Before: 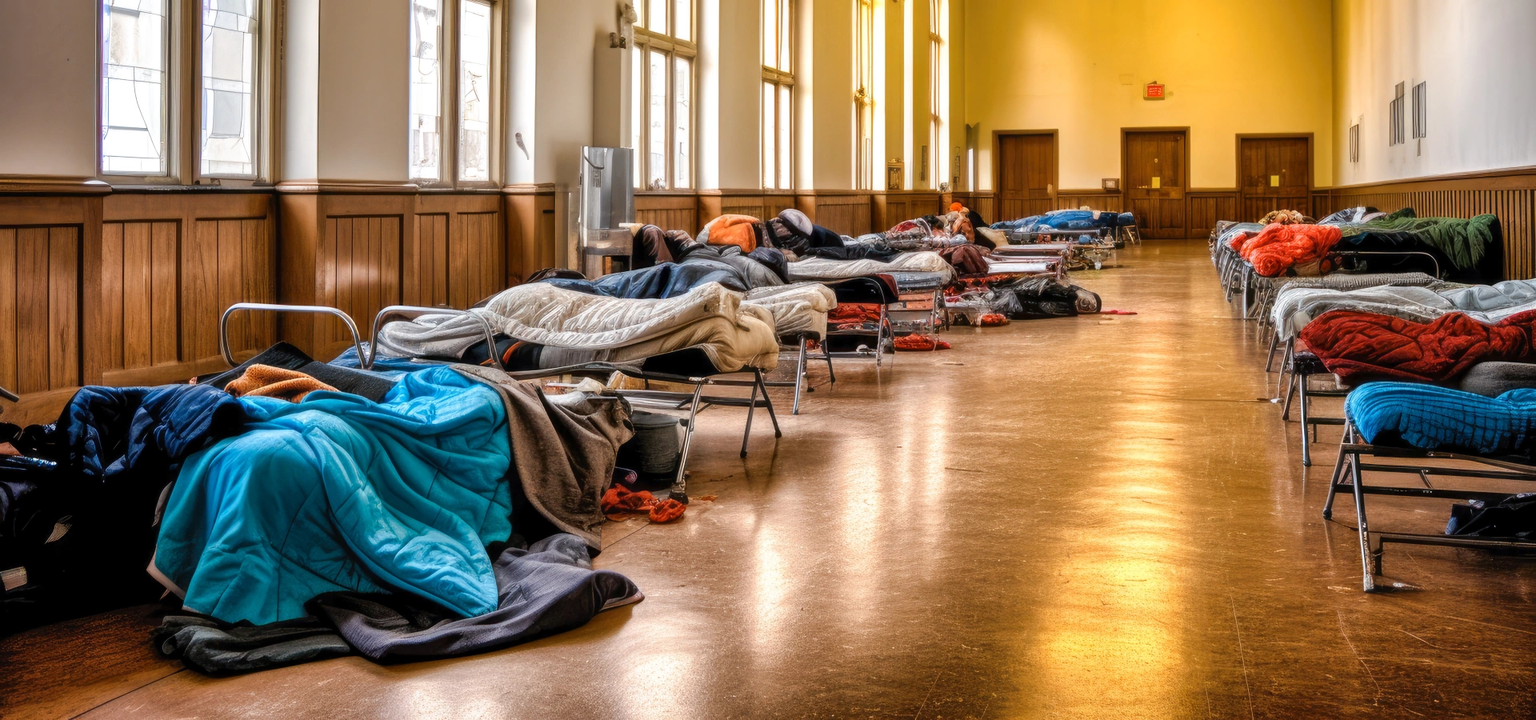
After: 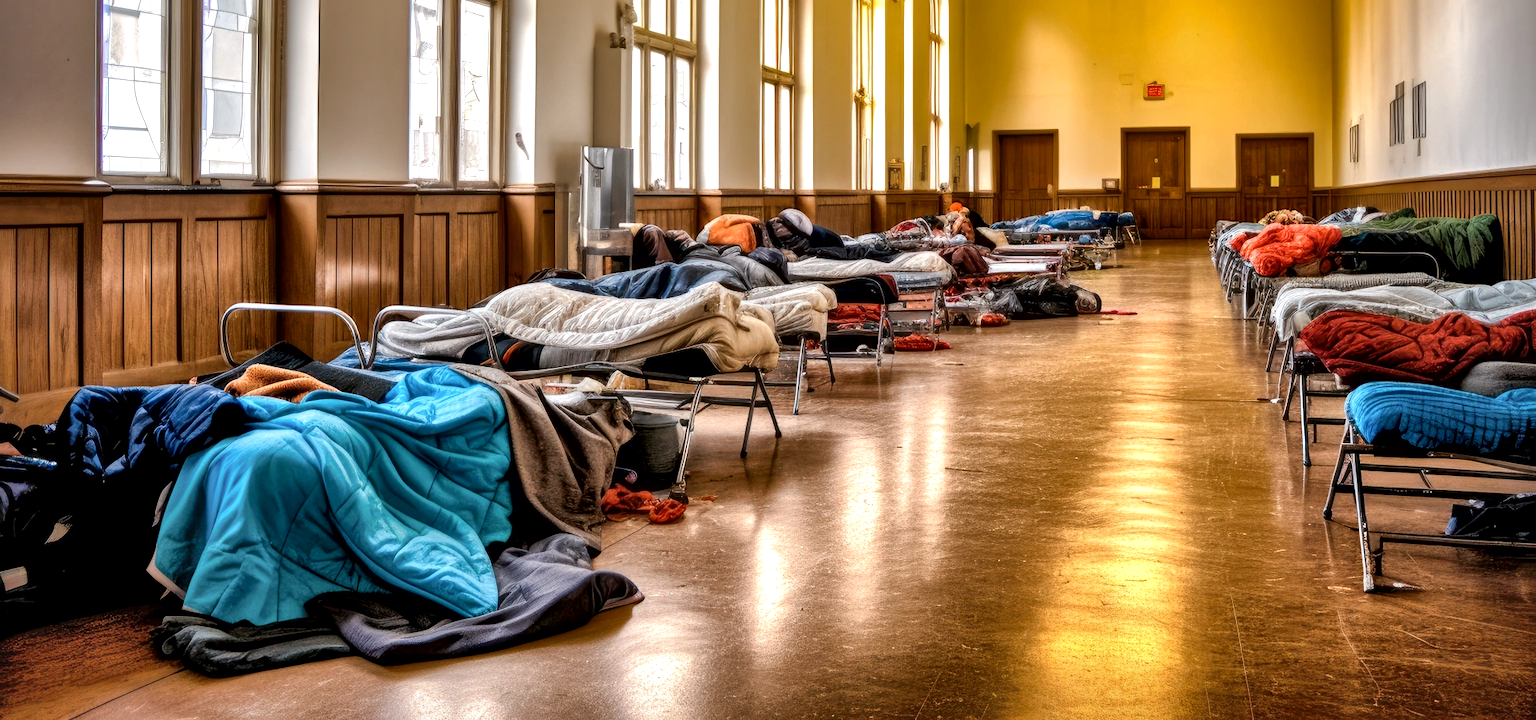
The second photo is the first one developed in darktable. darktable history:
shadows and highlights: on, module defaults
local contrast: mode bilateral grid, contrast 70, coarseness 75, detail 180%, midtone range 0.2
